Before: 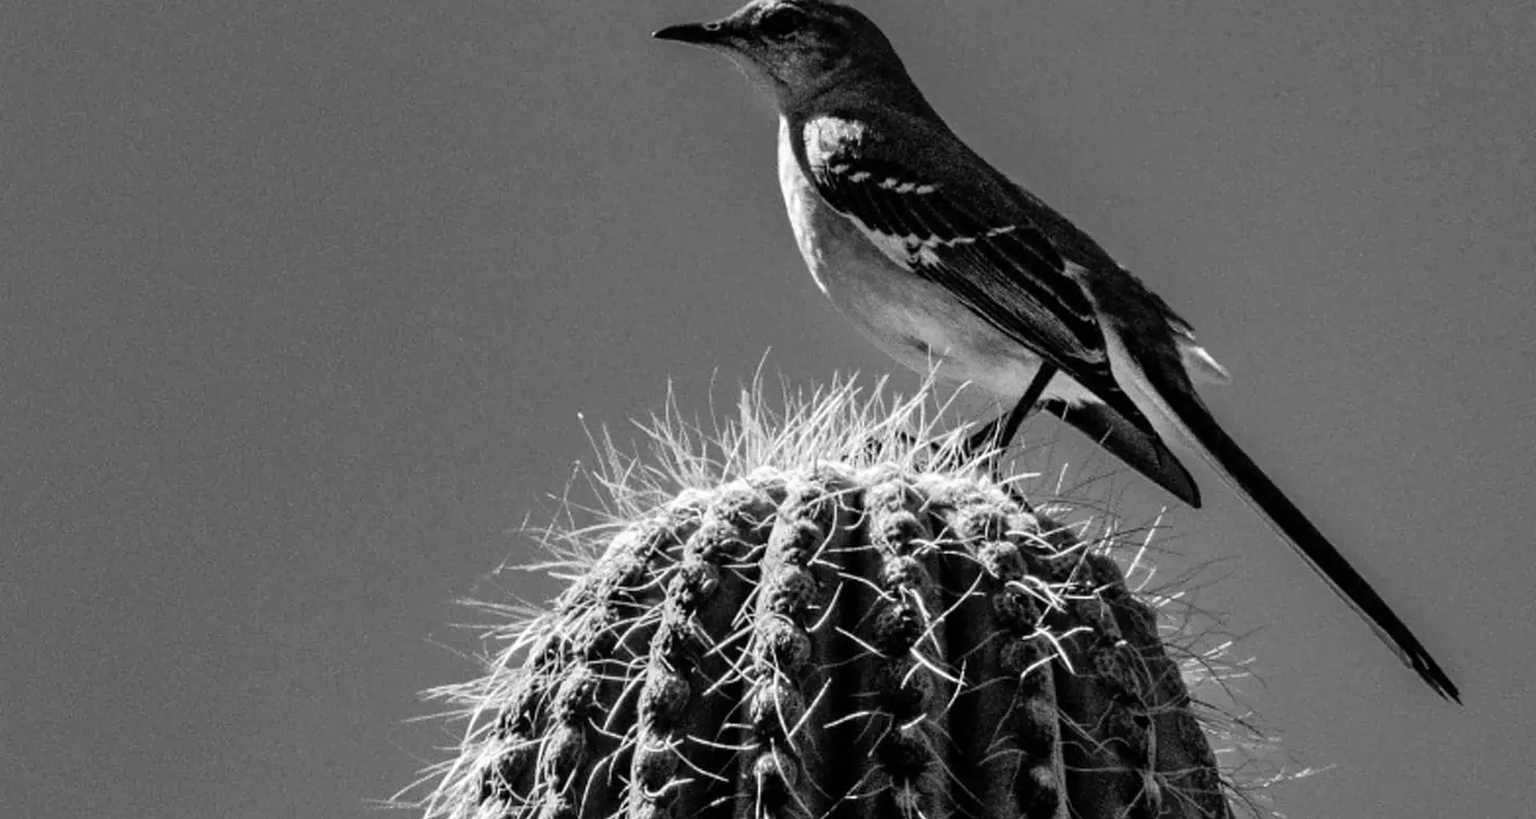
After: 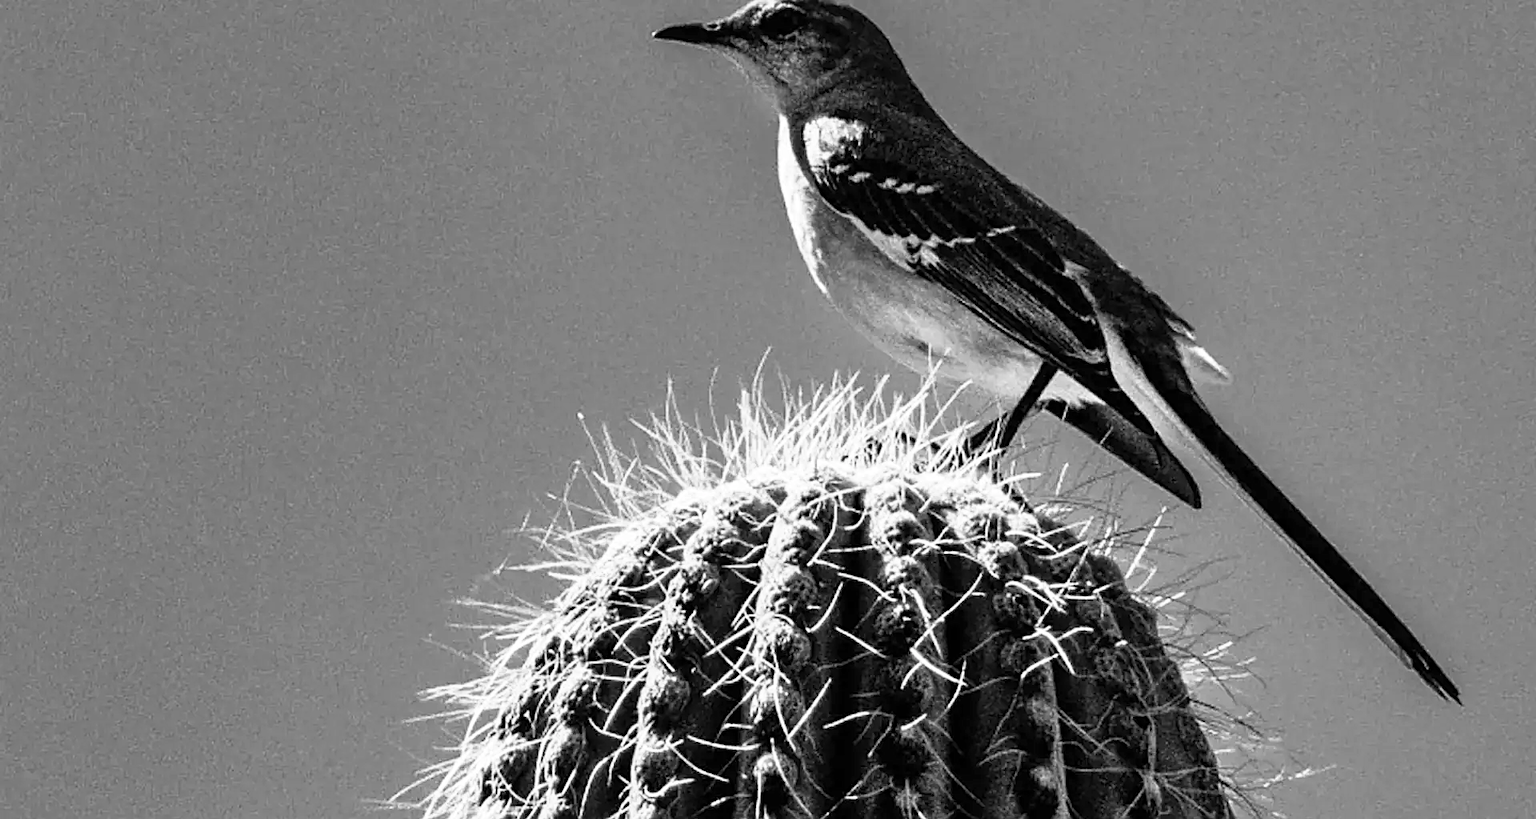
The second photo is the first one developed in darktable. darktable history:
sharpen: on, module defaults
base curve: curves: ch0 [(0, 0) (0.557, 0.834) (1, 1)]
